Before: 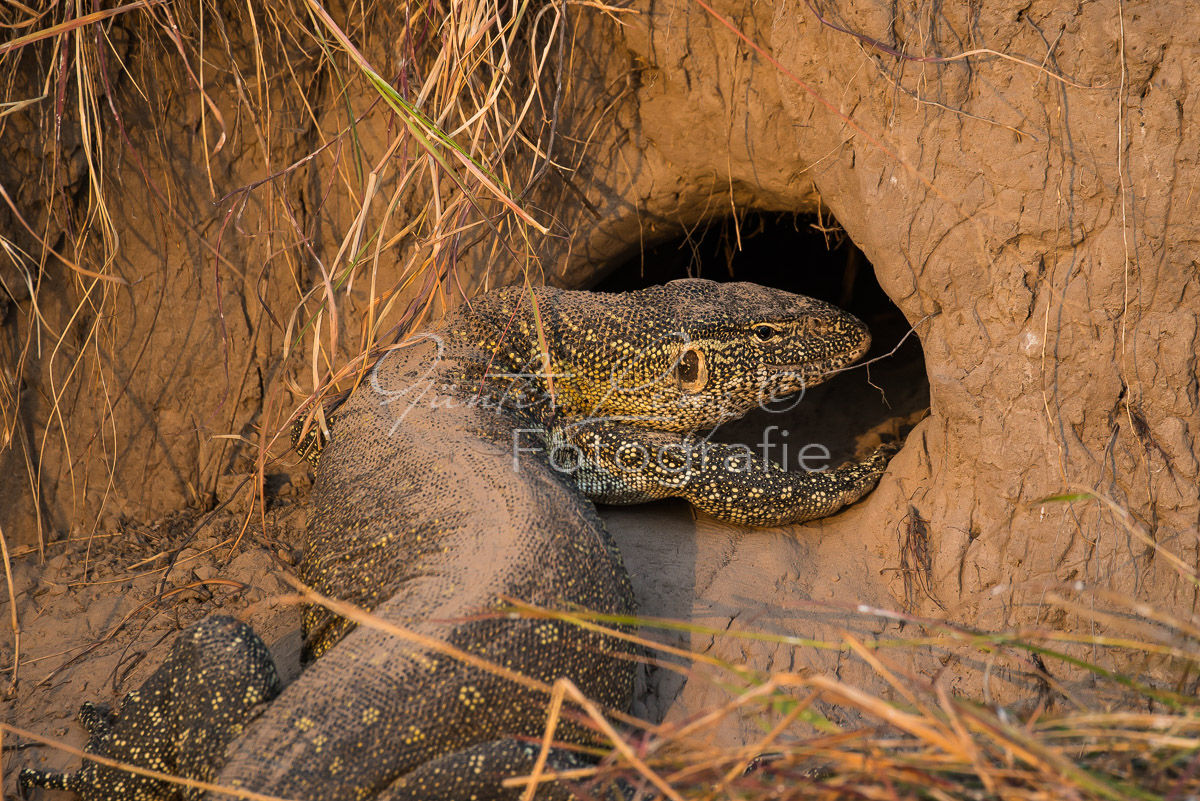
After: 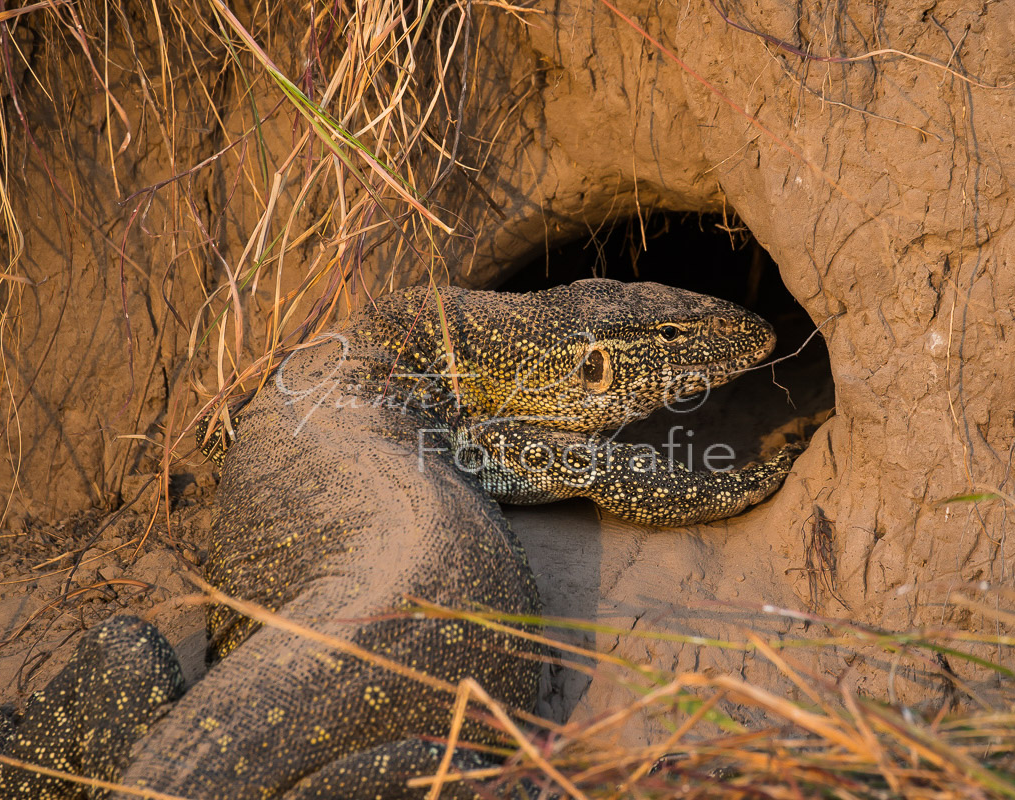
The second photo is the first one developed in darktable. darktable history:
crop: left 7.987%, right 7.403%
